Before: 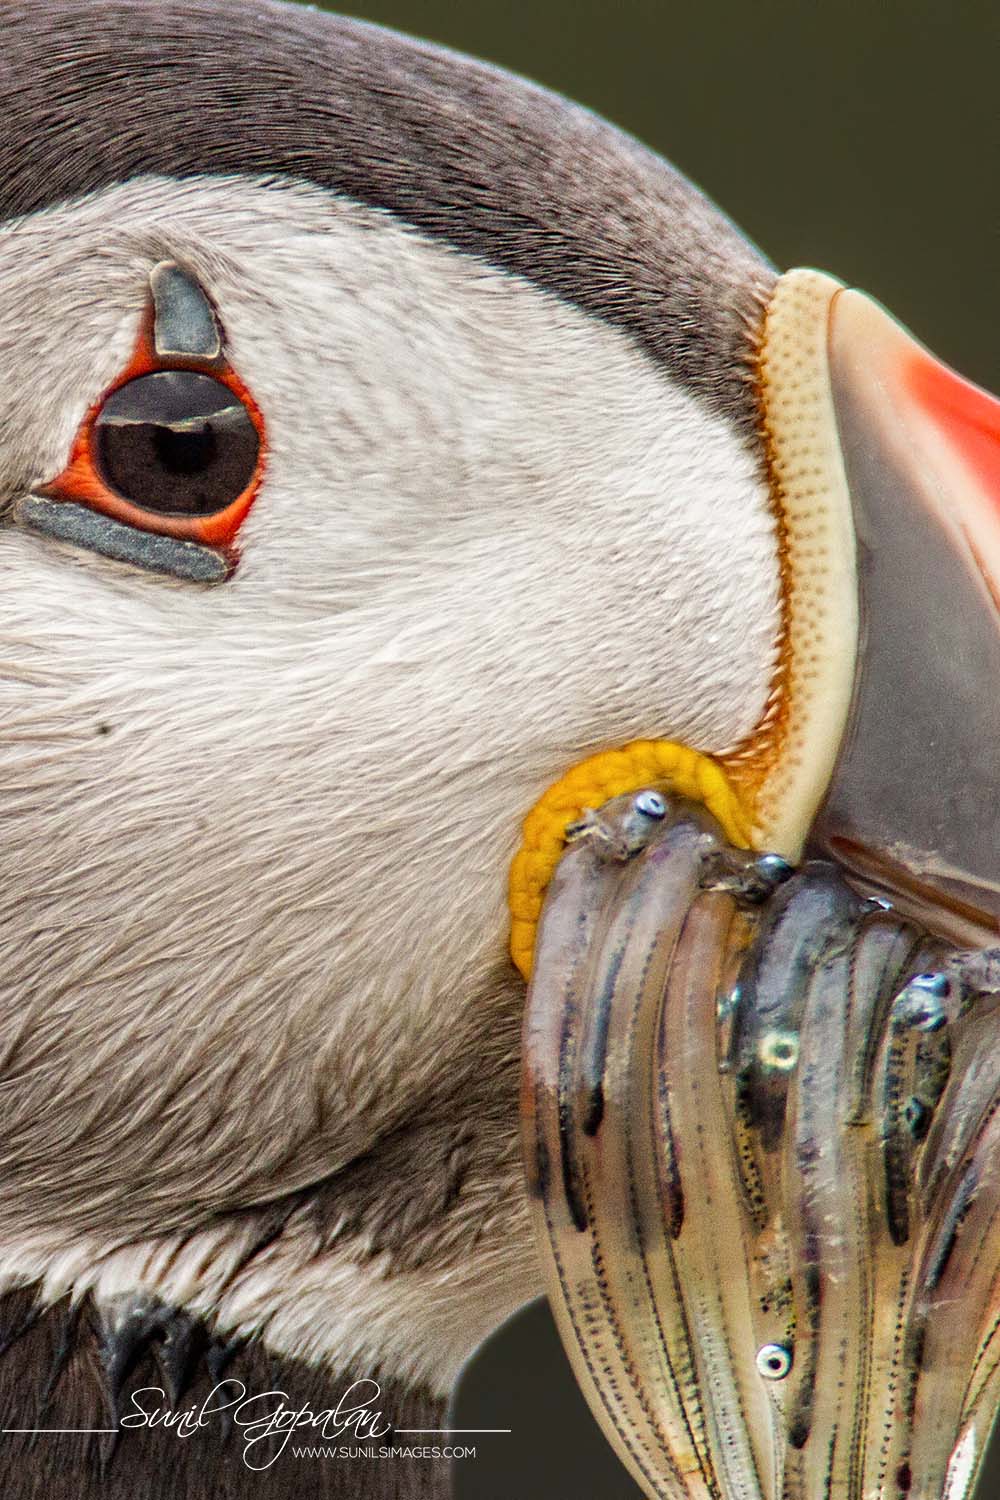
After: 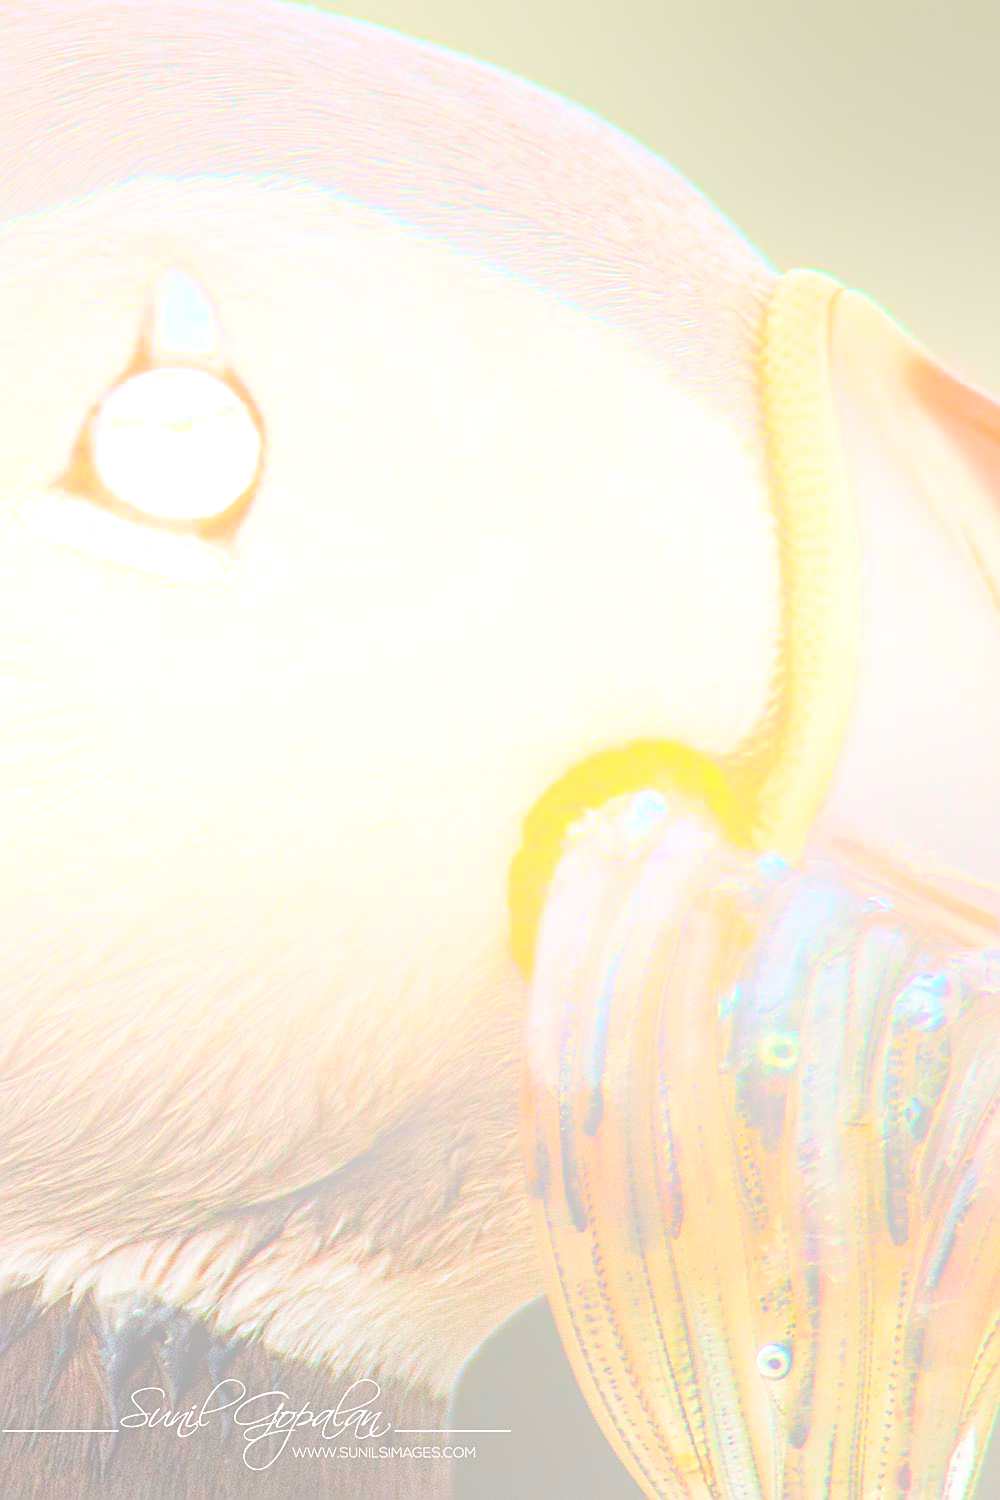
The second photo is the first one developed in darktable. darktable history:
bloom: size 70%, threshold 25%, strength 70%
sharpen: on, module defaults
